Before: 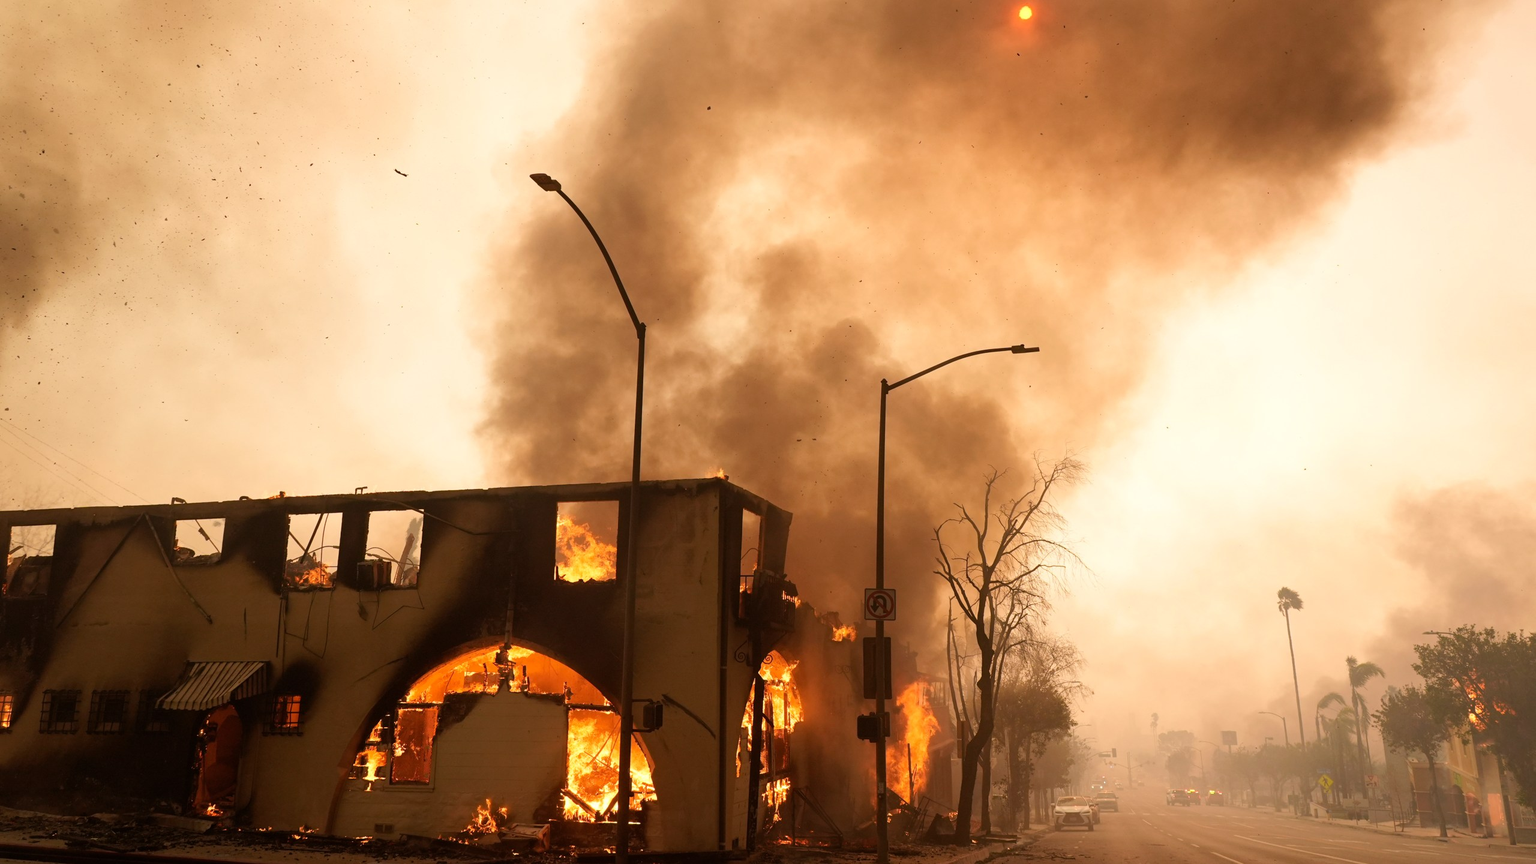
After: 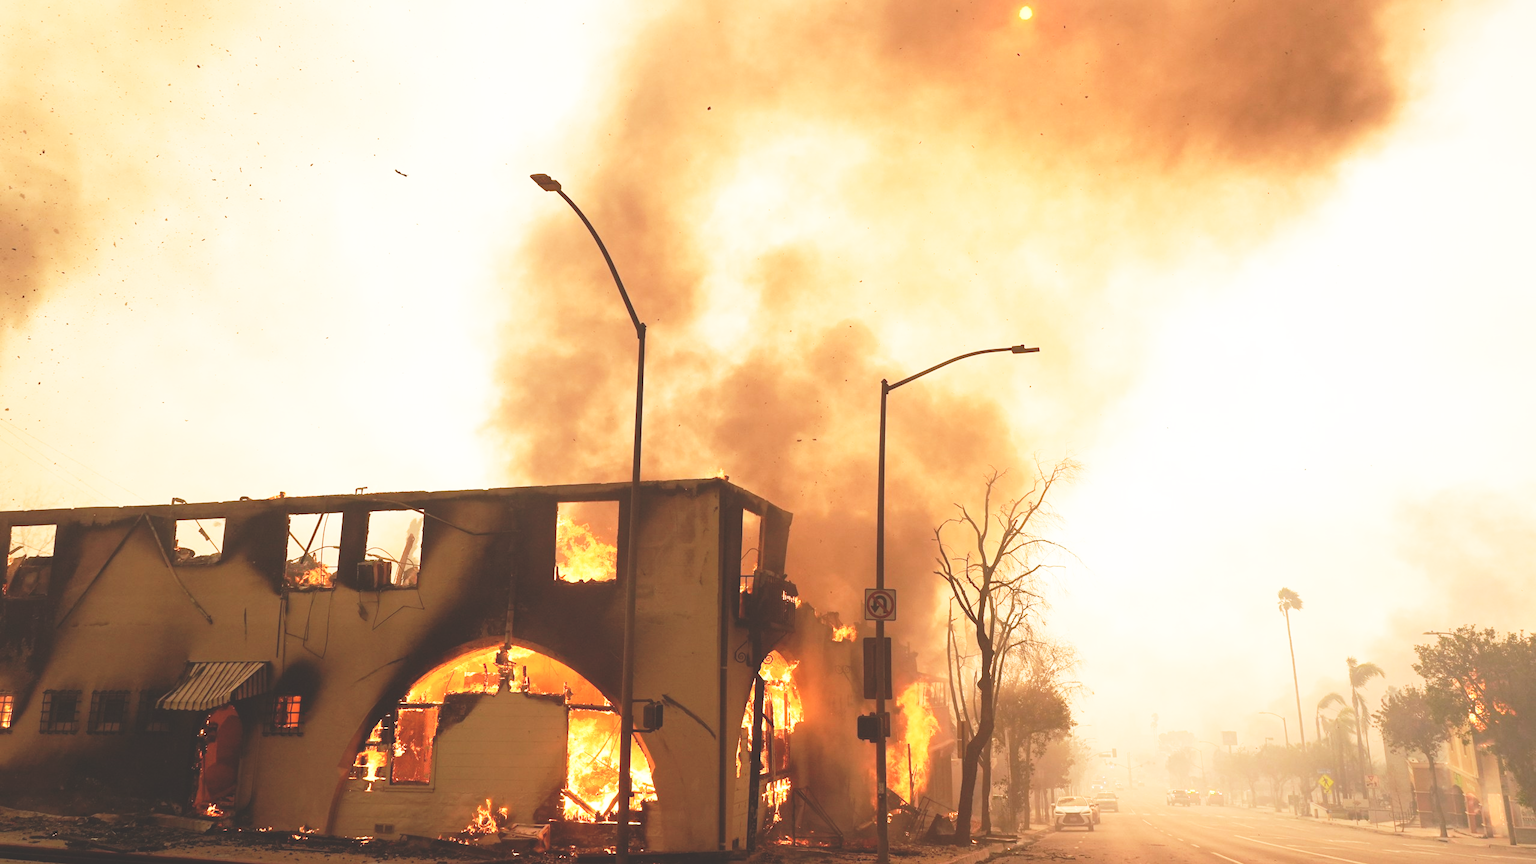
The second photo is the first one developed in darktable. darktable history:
exposure: black level correction -0.022, exposure -0.036 EV, compensate highlight preservation false
base curve: curves: ch0 [(0, 0) (0.012, 0.01) (0.073, 0.168) (0.31, 0.711) (0.645, 0.957) (1, 1)], preserve colors none
